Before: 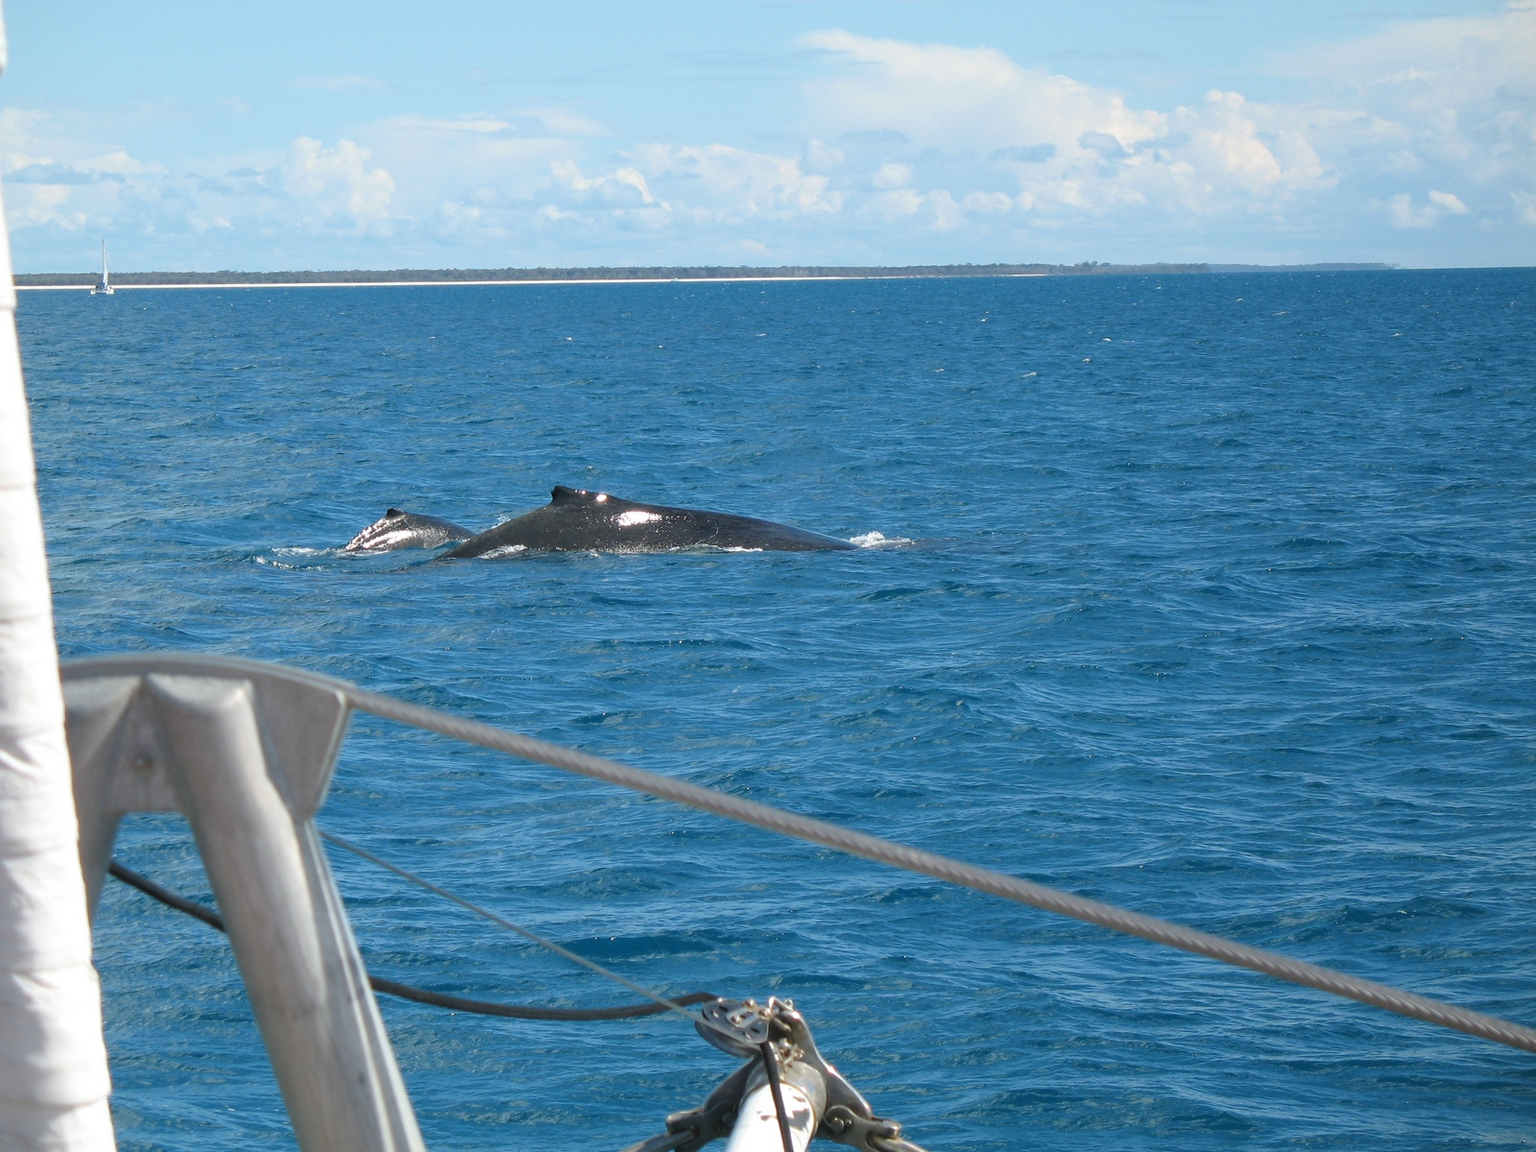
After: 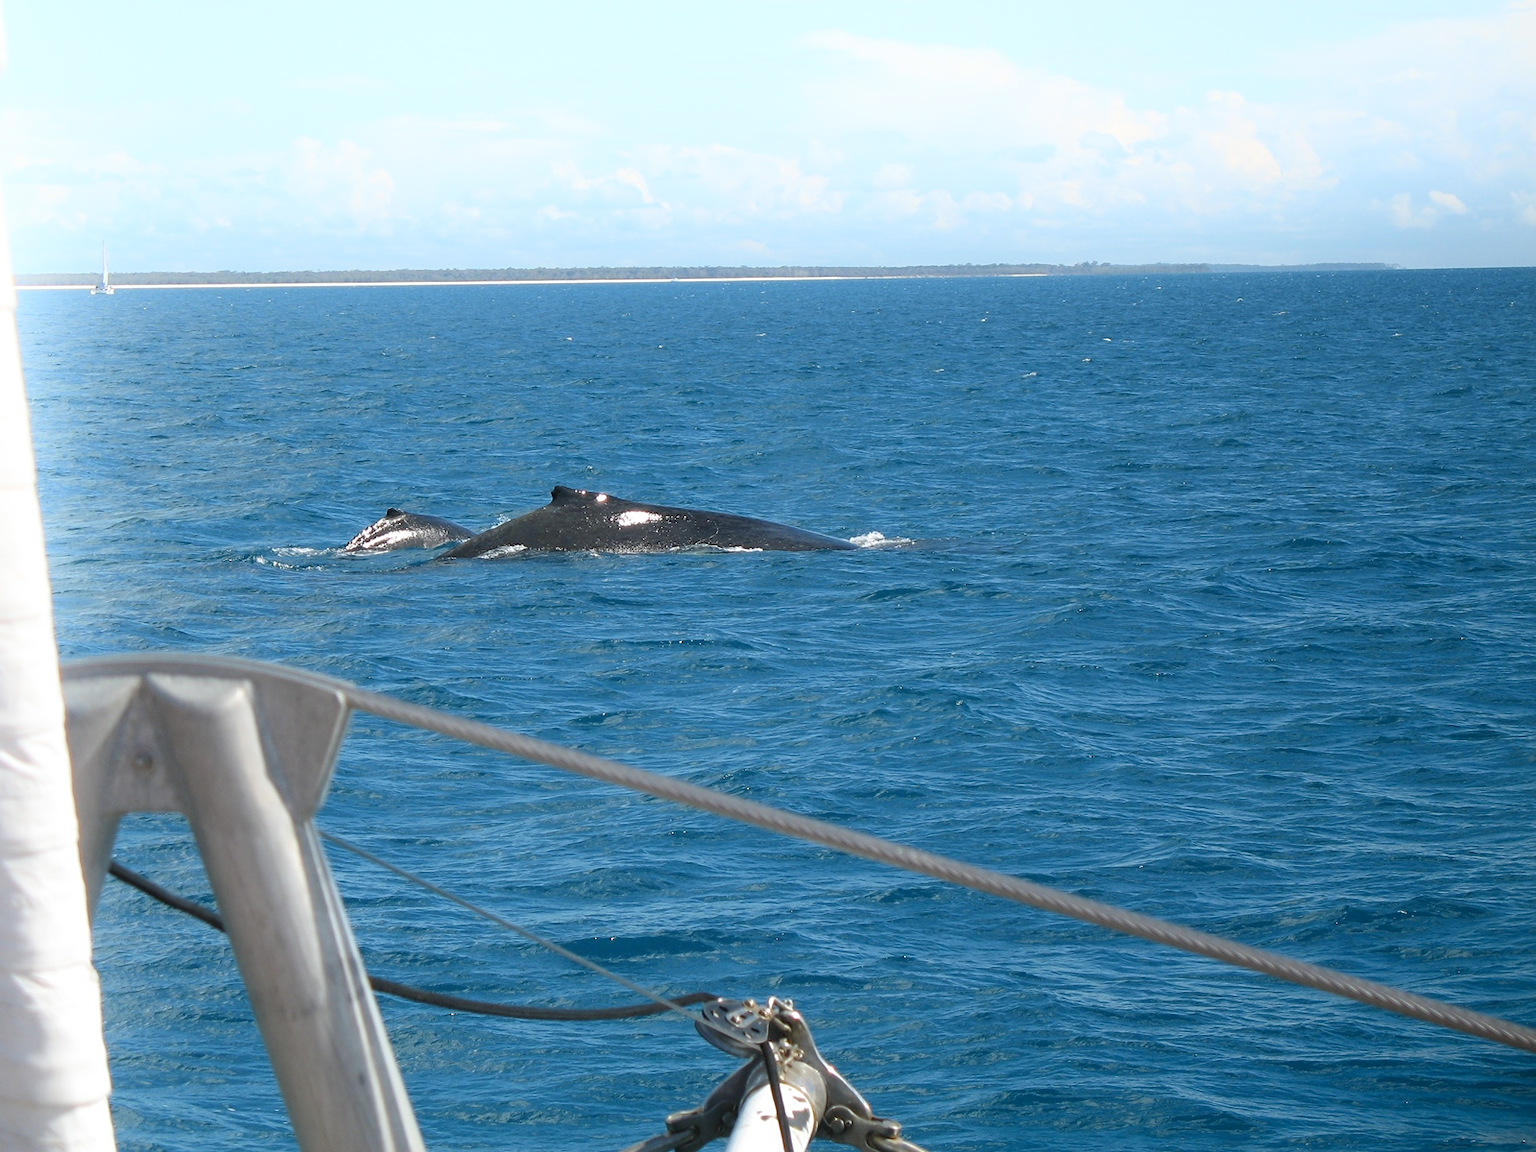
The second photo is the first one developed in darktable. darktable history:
shadows and highlights: shadows -90, highlights 90, soften with gaussian
sharpen: amount 0.2
